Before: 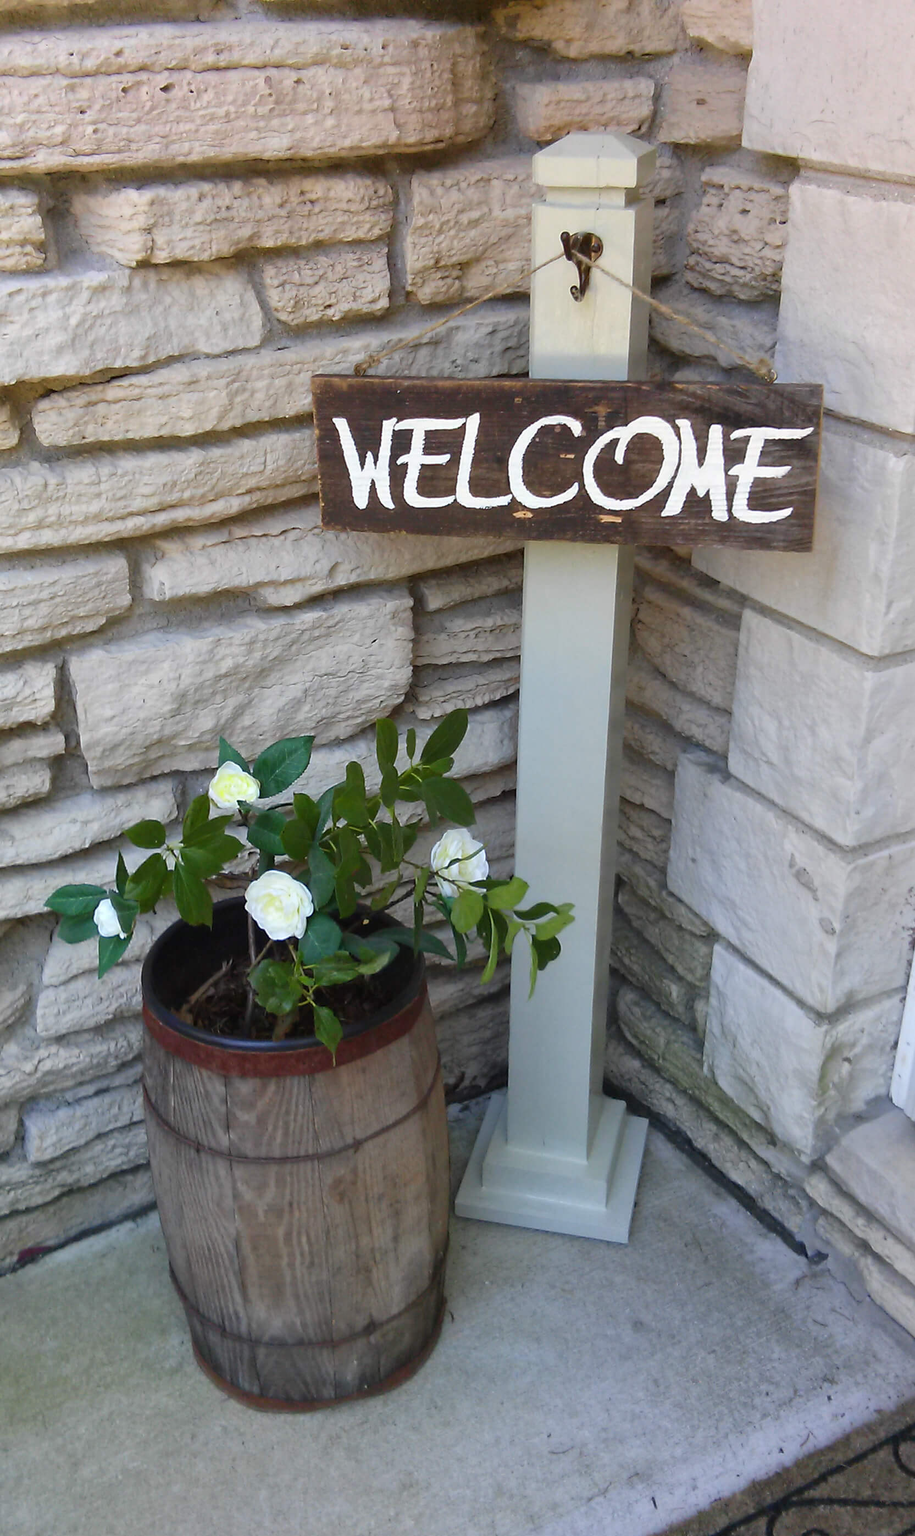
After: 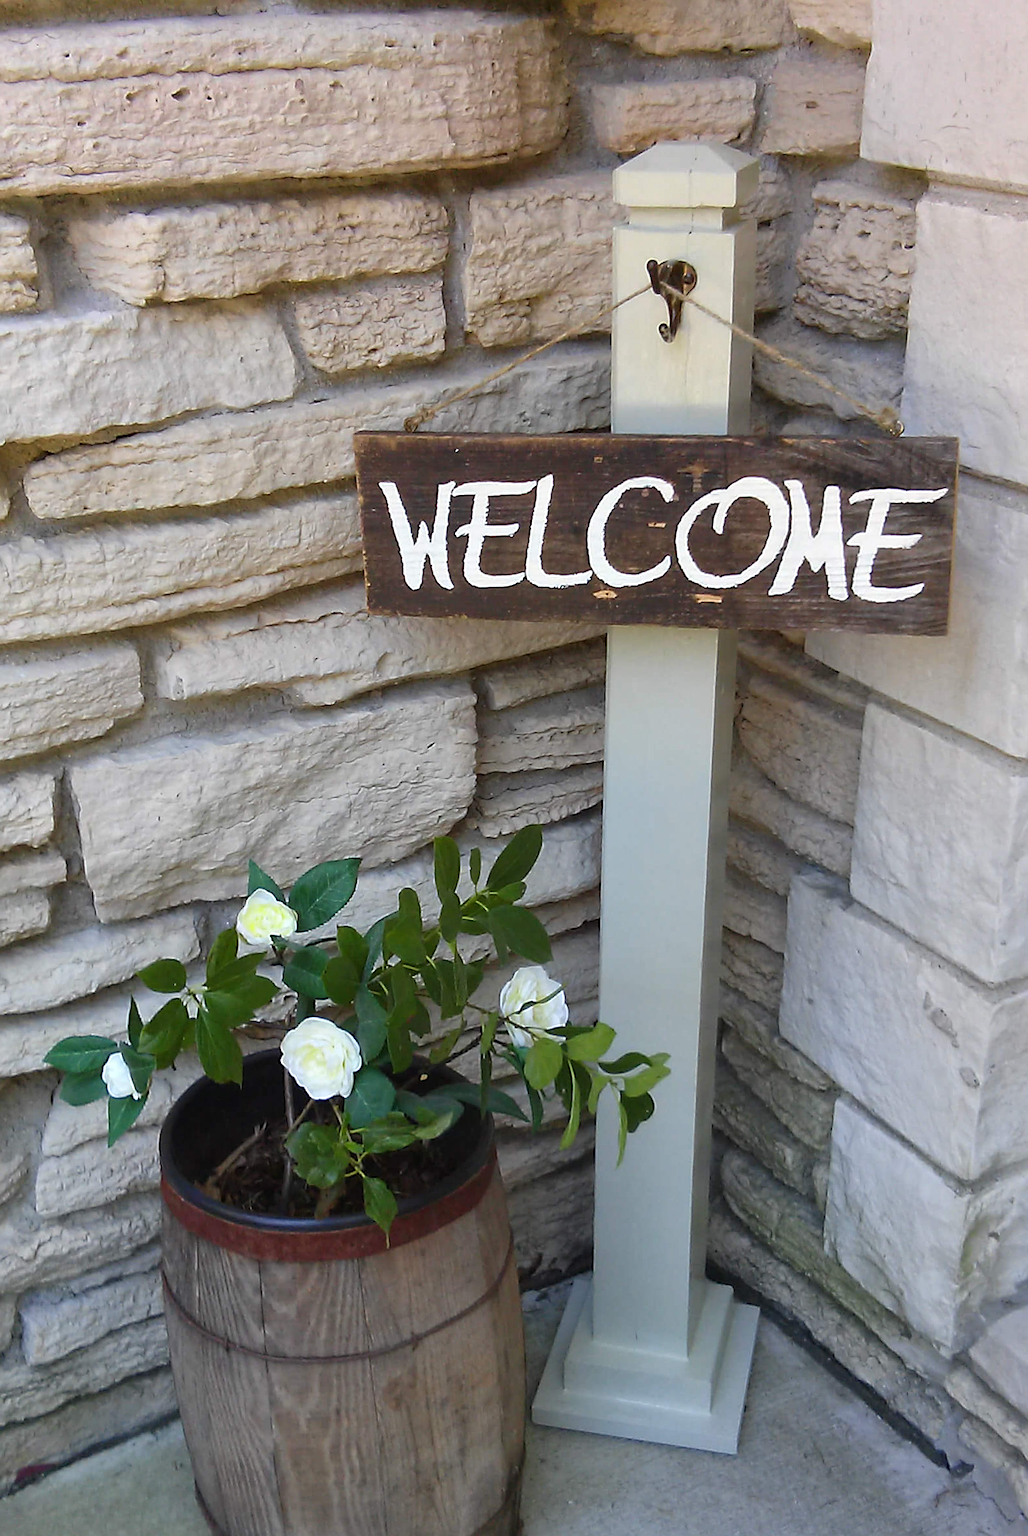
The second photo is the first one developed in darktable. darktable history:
sharpen: on, module defaults
tone equalizer: smoothing diameter 24.79%, edges refinement/feathering 9.23, preserve details guided filter
crop and rotate: angle 0.504°, left 0.251%, right 3.24%, bottom 14.074%
